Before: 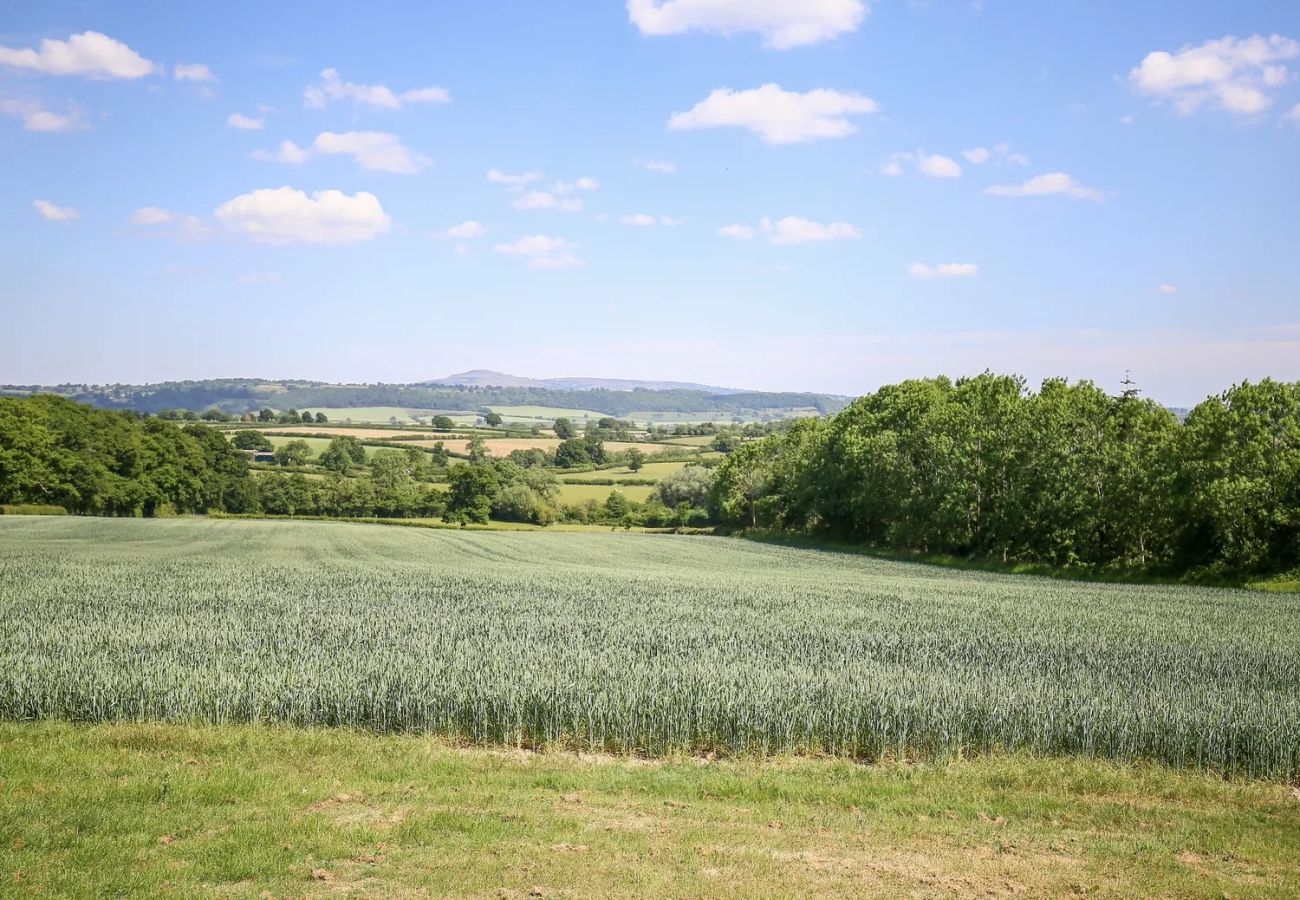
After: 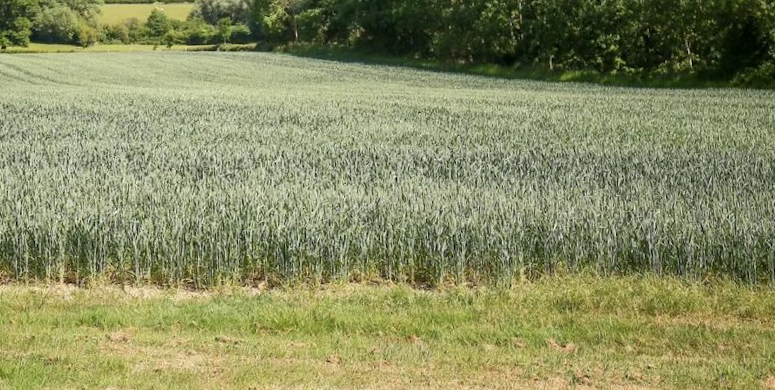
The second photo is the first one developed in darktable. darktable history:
crop and rotate: left 35.509%, top 50.238%, bottom 4.934%
rotate and perspective: rotation -1.68°, lens shift (vertical) -0.146, crop left 0.049, crop right 0.912, crop top 0.032, crop bottom 0.96
